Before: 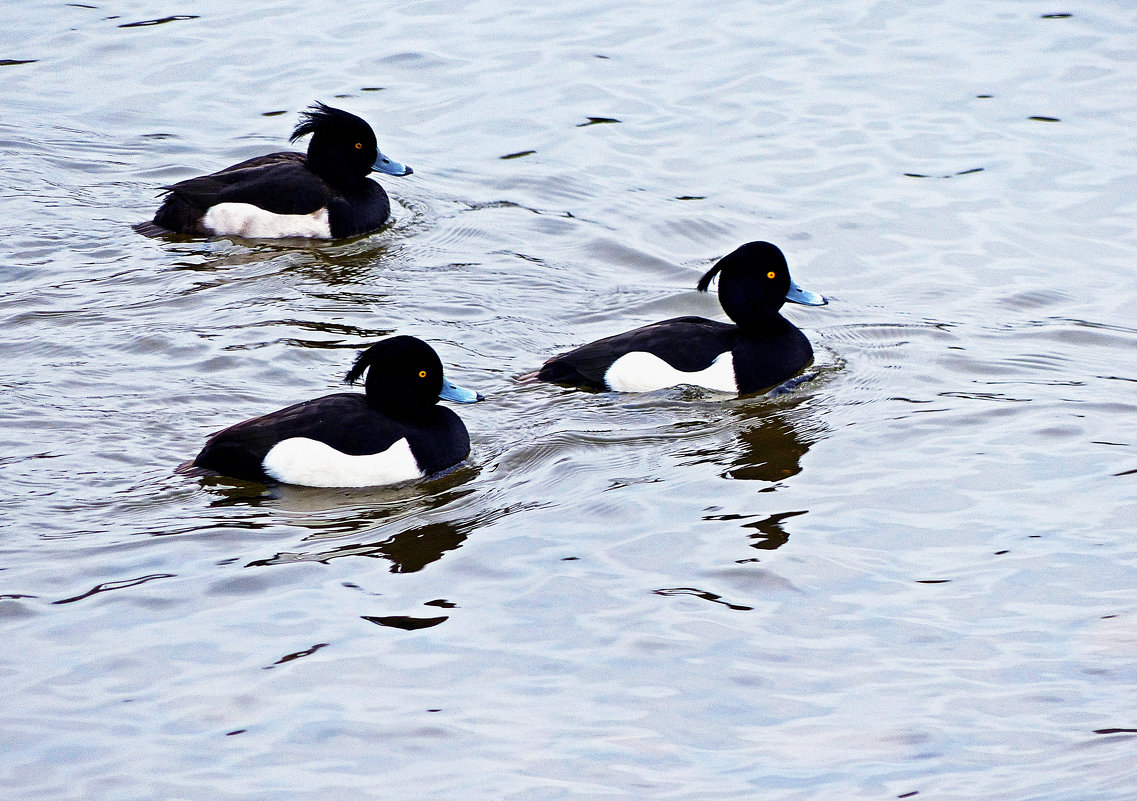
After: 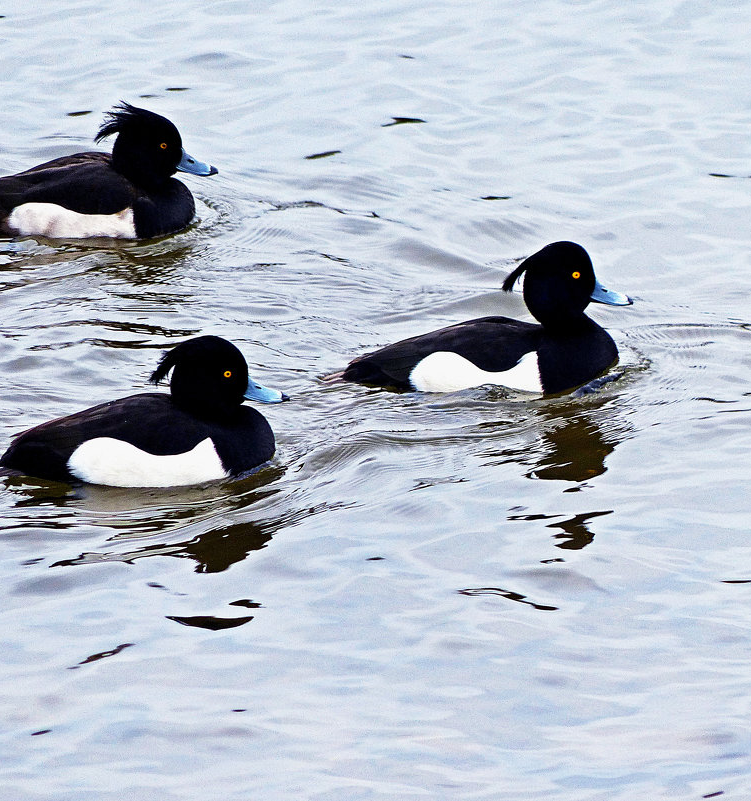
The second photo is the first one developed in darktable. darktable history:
crop: left 17.212%, right 16.699%
